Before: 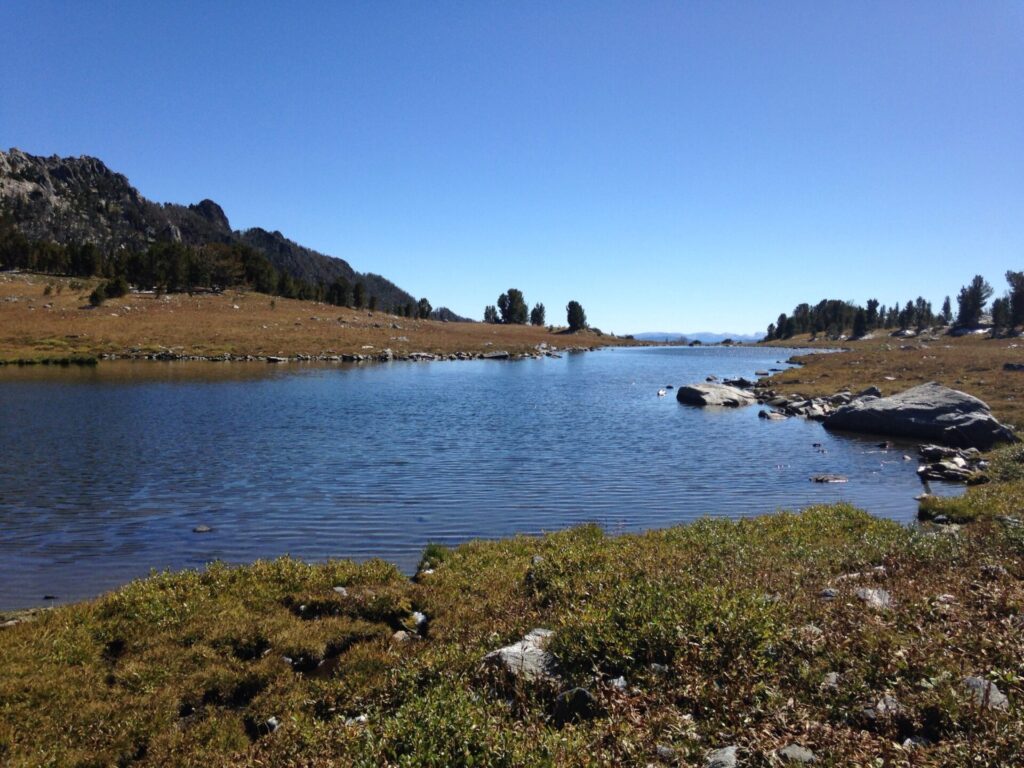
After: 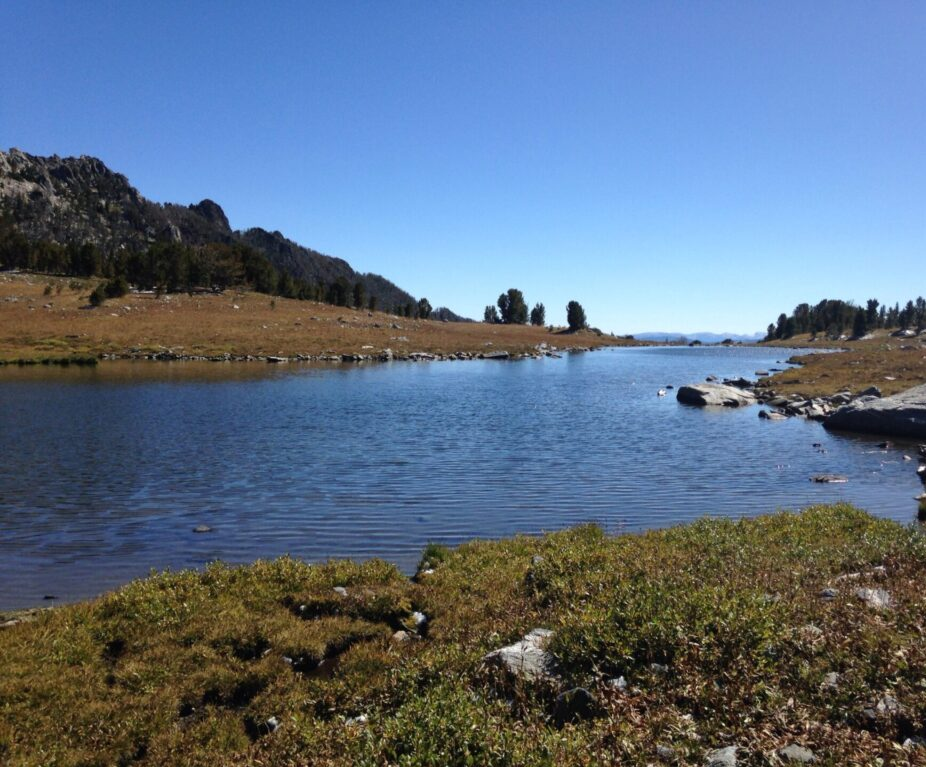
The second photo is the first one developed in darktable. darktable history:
crop: right 9.49%, bottom 0.025%
